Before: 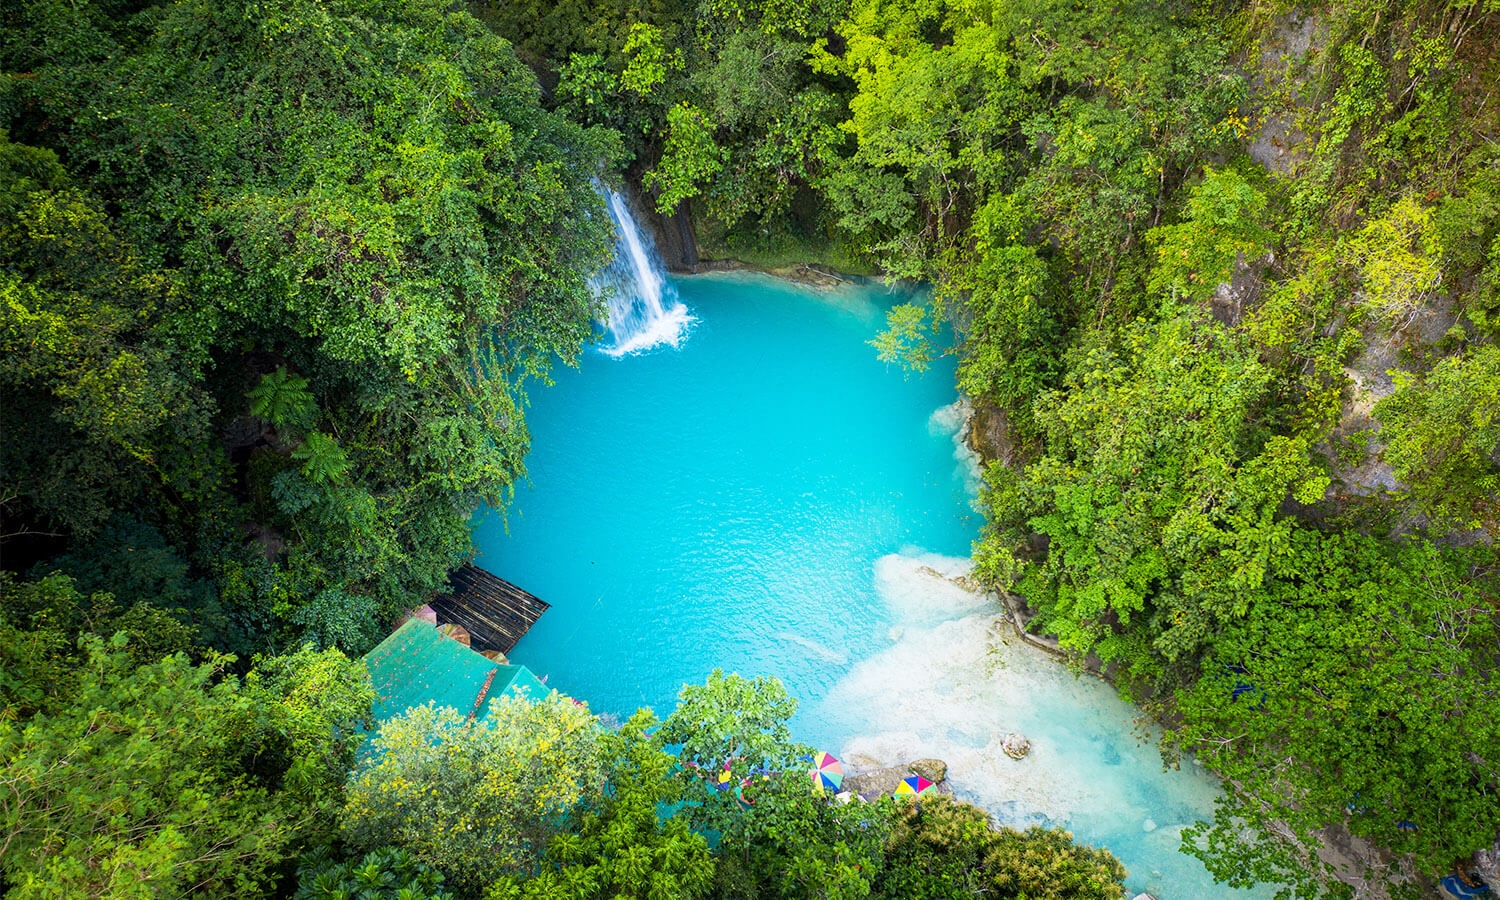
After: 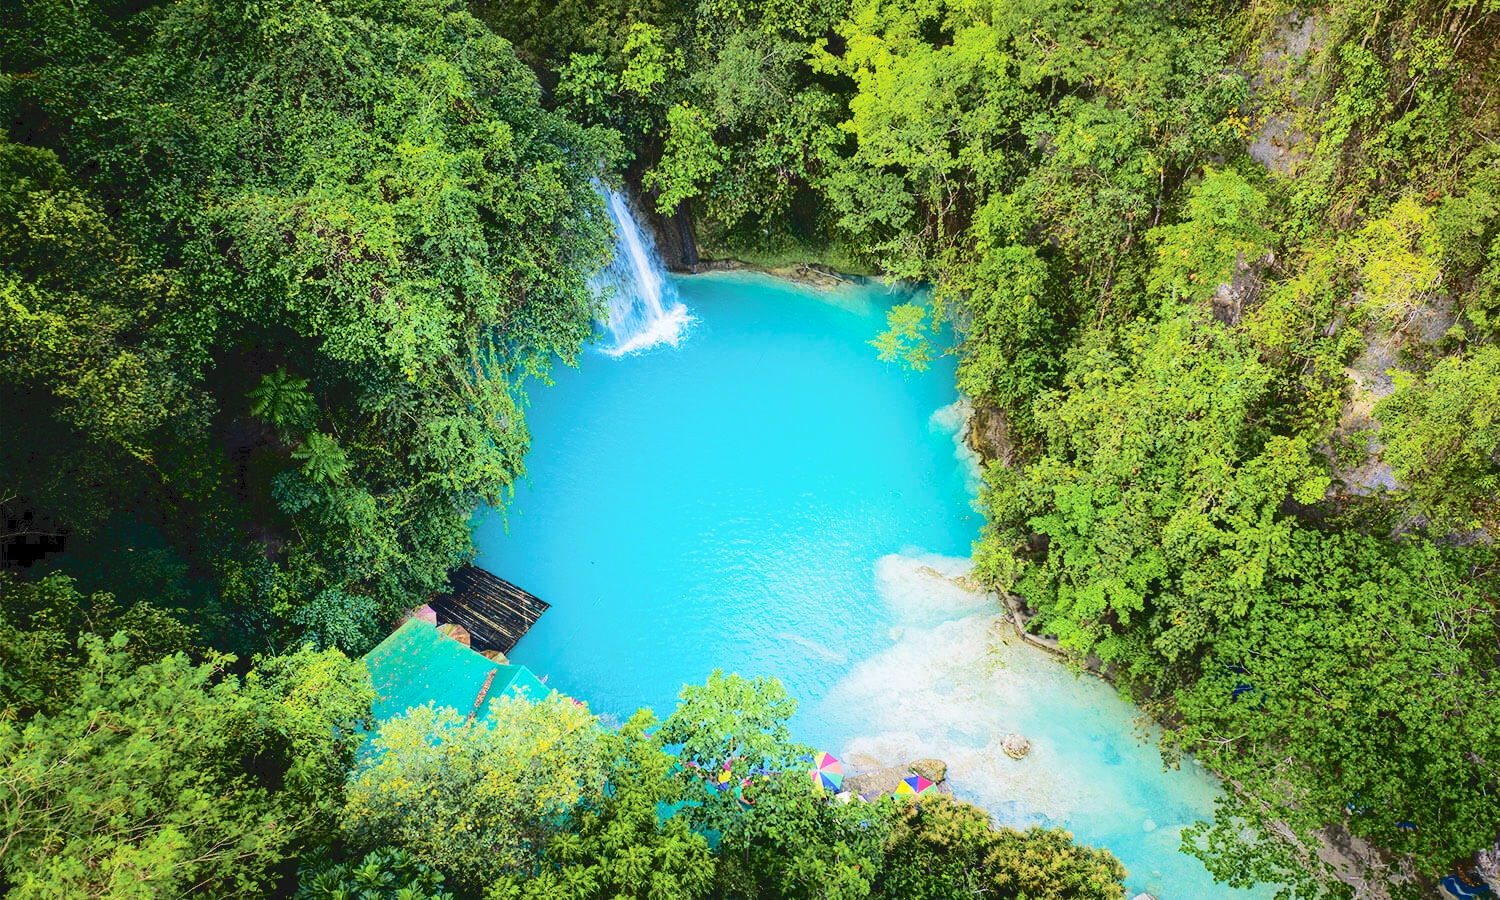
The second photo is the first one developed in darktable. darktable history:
tone equalizer: edges refinement/feathering 500, mask exposure compensation -1.57 EV, preserve details no
tone curve: curves: ch0 [(0, 0) (0.003, 0.079) (0.011, 0.083) (0.025, 0.088) (0.044, 0.095) (0.069, 0.106) (0.1, 0.115) (0.136, 0.127) (0.177, 0.152) (0.224, 0.198) (0.277, 0.263) (0.335, 0.371) (0.399, 0.483) (0.468, 0.582) (0.543, 0.664) (0.623, 0.726) (0.709, 0.793) (0.801, 0.842) (0.898, 0.896) (1, 1)], color space Lab, independent channels, preserve colors none
velvia: on, module defaults
